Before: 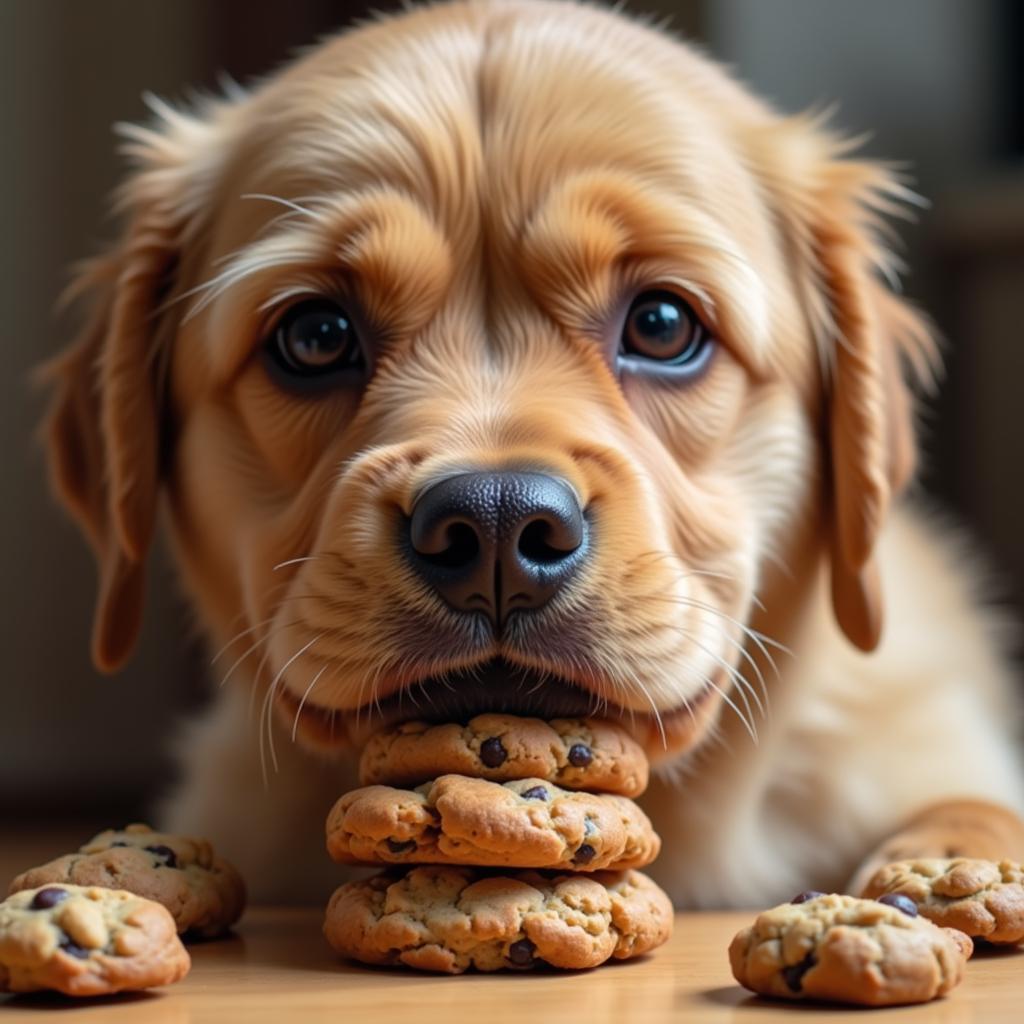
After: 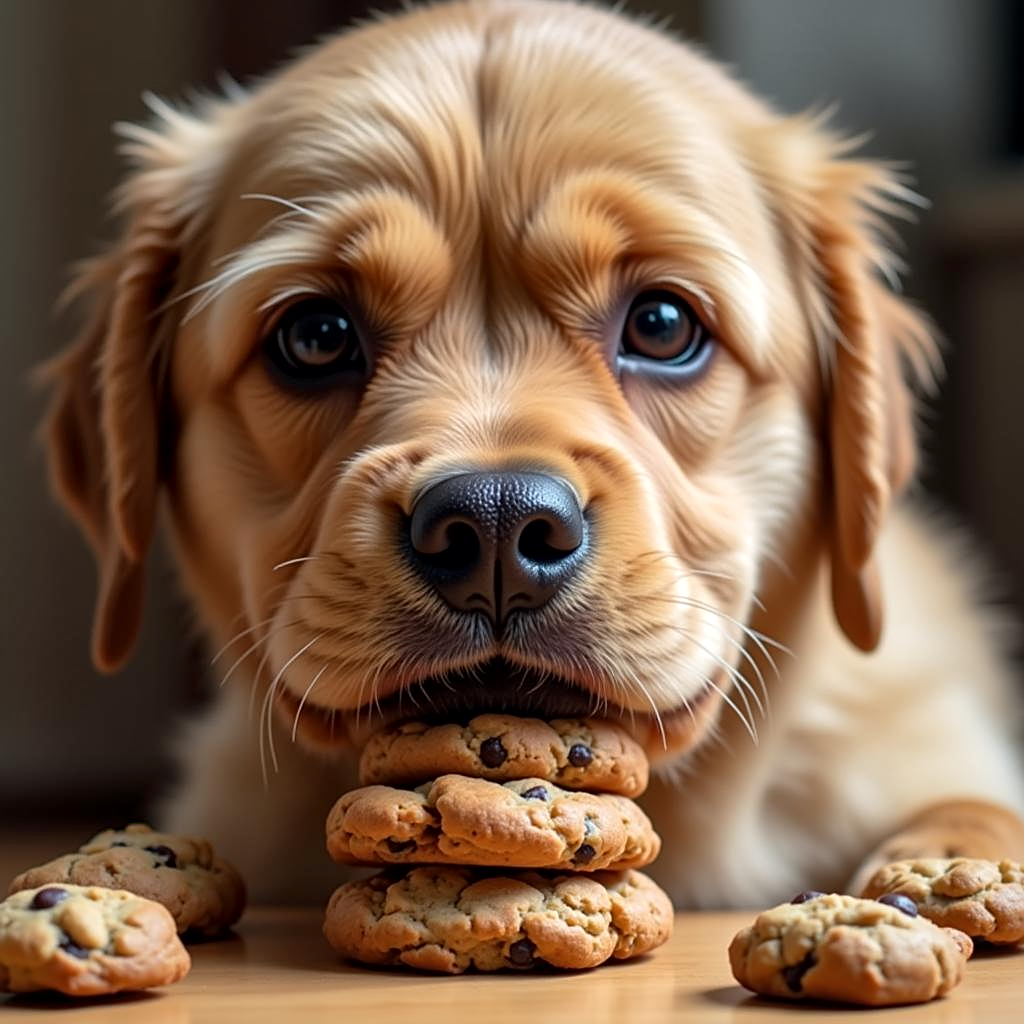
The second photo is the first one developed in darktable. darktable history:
sharpen: on, module defaults
local contrast: mode bilateral grid, contrast 20, coarseness 50, detail 132%, midtone range 0.2
